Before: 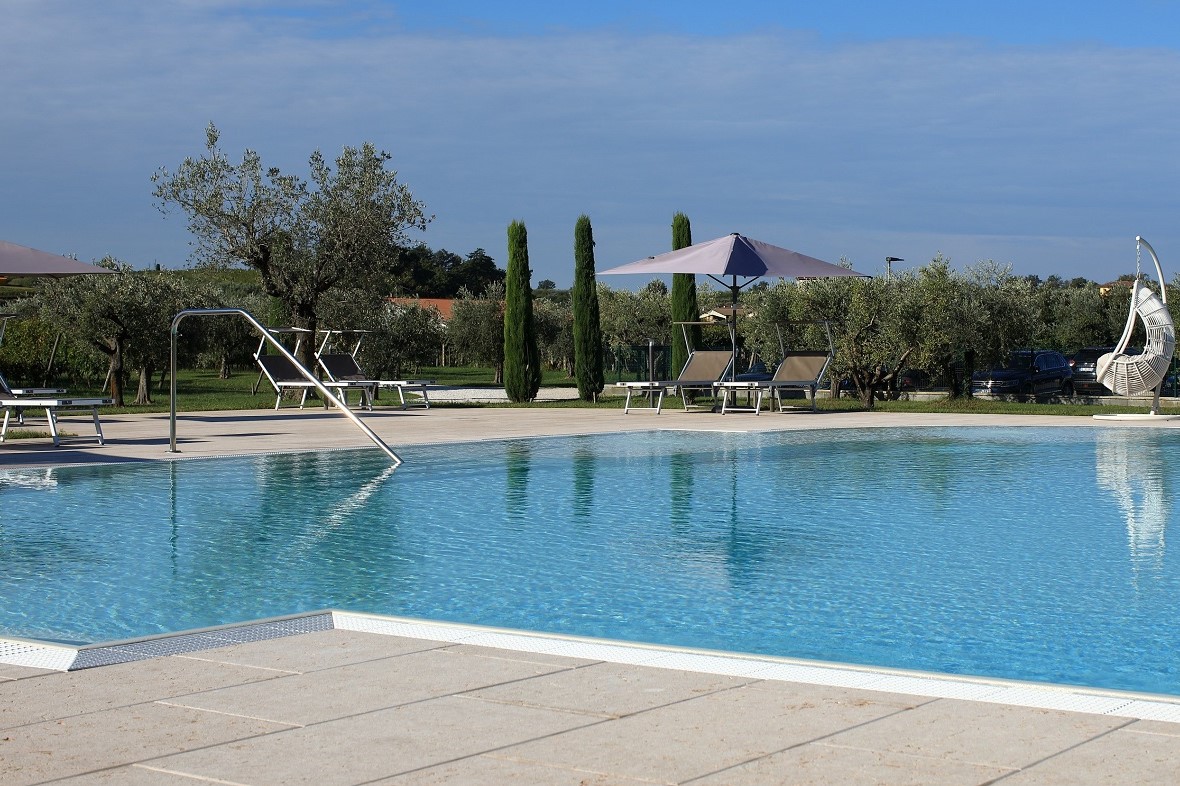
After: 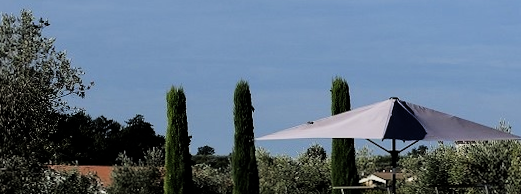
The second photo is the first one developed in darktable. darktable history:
filmic rgb: black relative exposure -5 EV, white relative exposure 3.5 EV, hardness 3.19, contrast 1.4, highlights saturation mix -50%
crop: left 28.64%, top 16.832%, right 26.637%, bottom 58.055%
rotate and perspective: rotation -0.45°, automatic cropping original format, crop left 0.008, crop right 0.992, crop top 0.012, crop bottom 0.988
